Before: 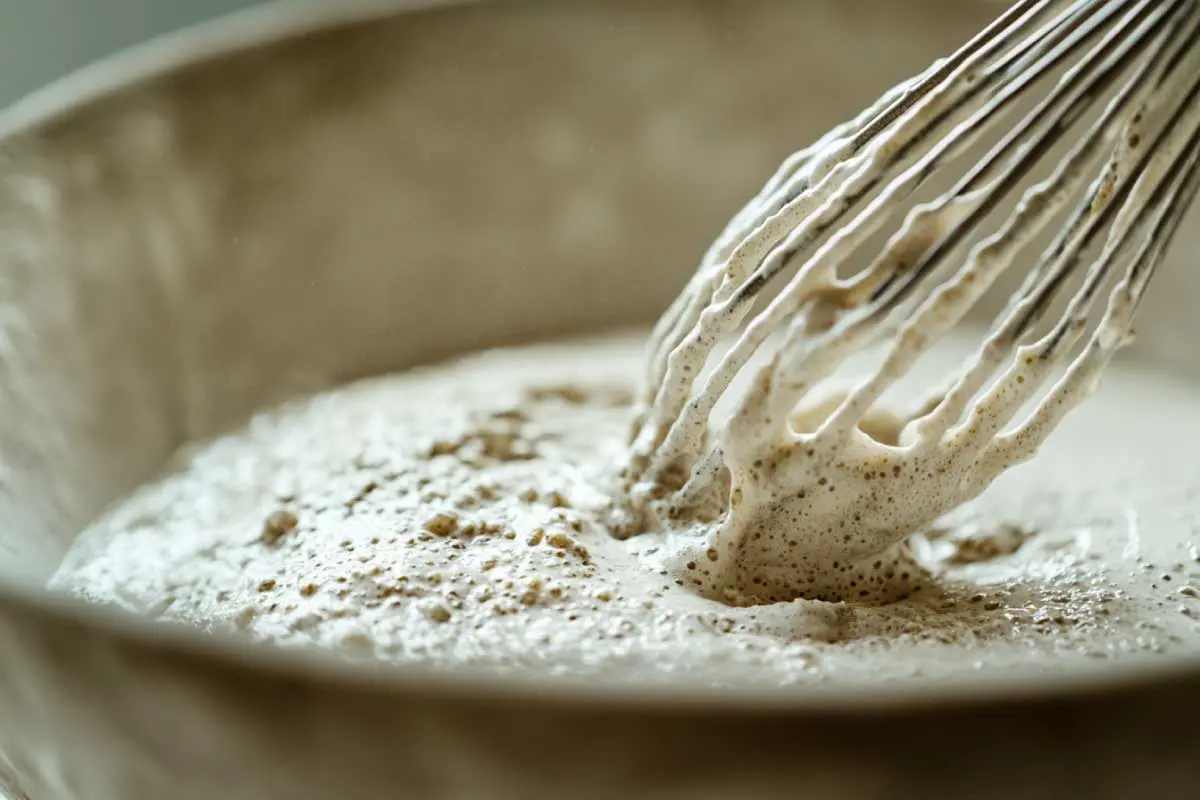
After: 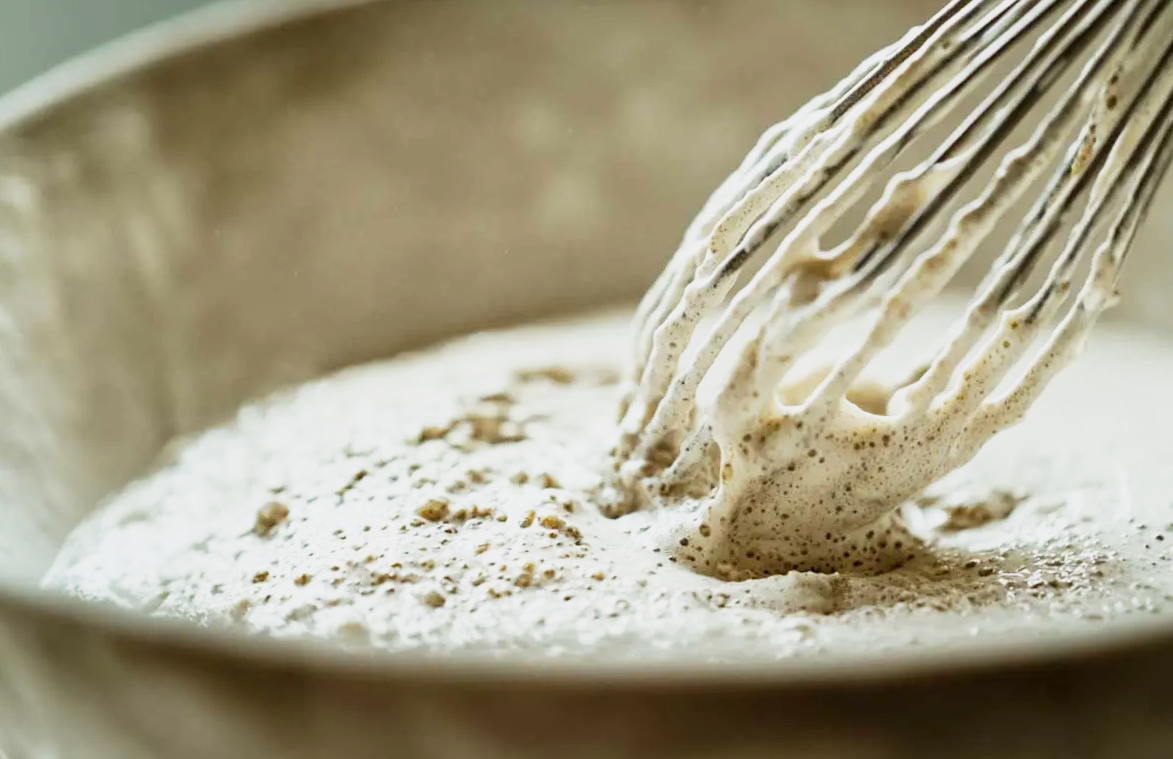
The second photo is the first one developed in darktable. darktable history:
rotate and perspective: rotation -2°, crop left 0.022, crop right 0.978, crop top 0.049, crop bottom 0.951
base curve: curves: ch0 [(0, 0) (0.088, 0.125) (0.176, 0.251) (0.354, 0.501) (0.613, 0.749) (1, 0.877)], preserve colors none
